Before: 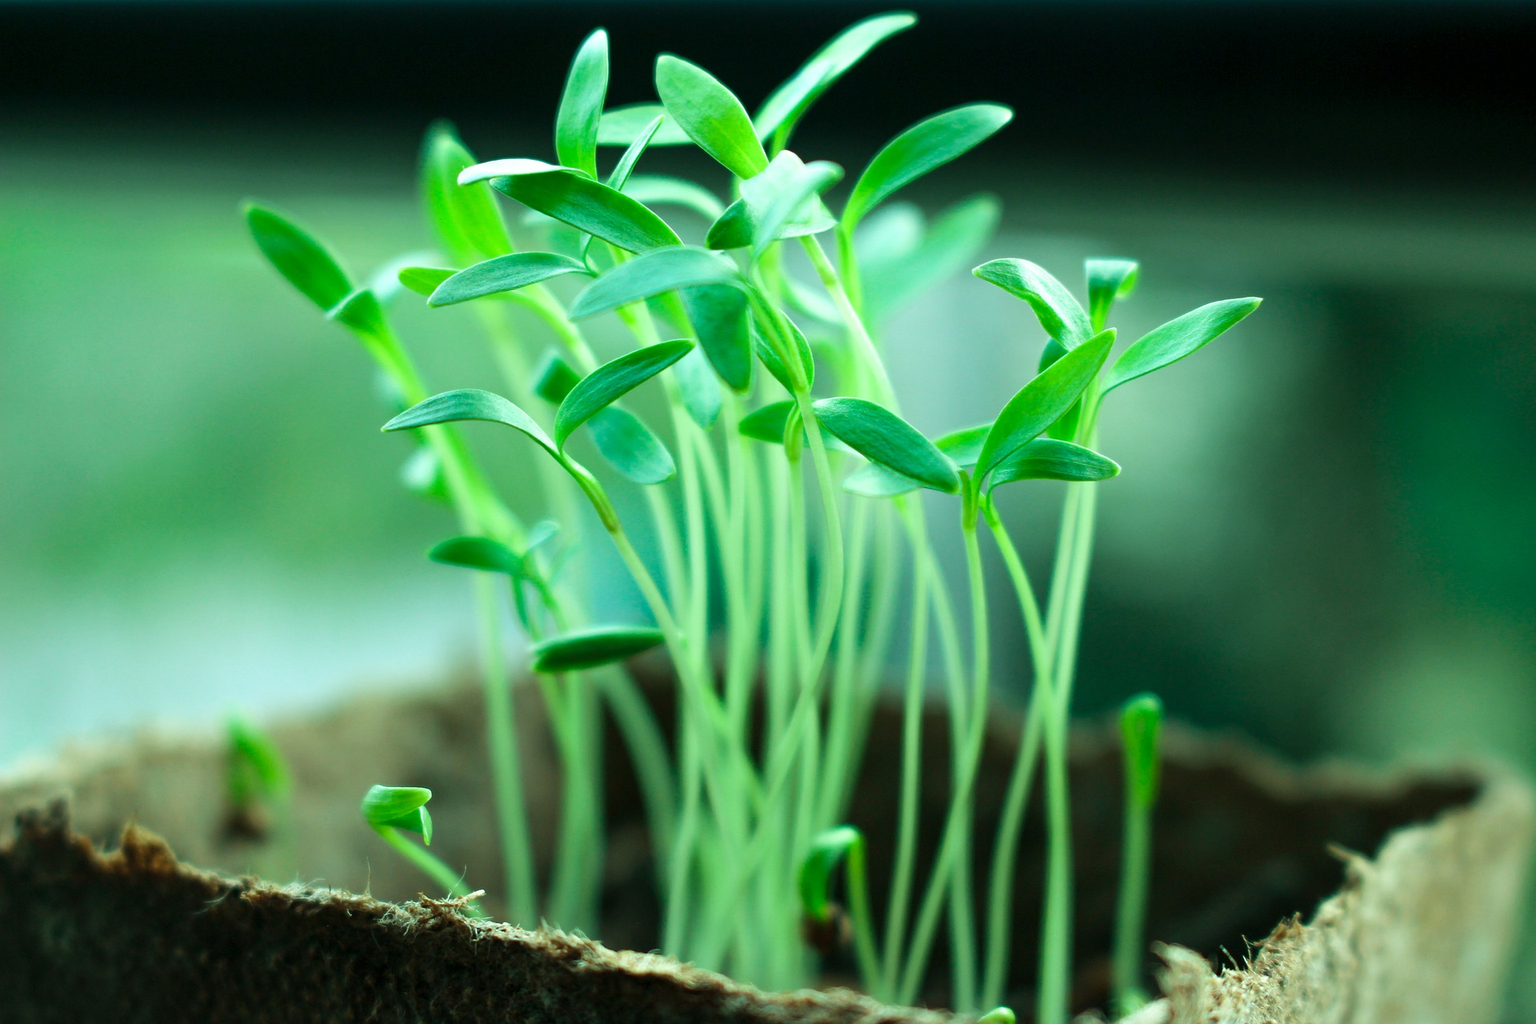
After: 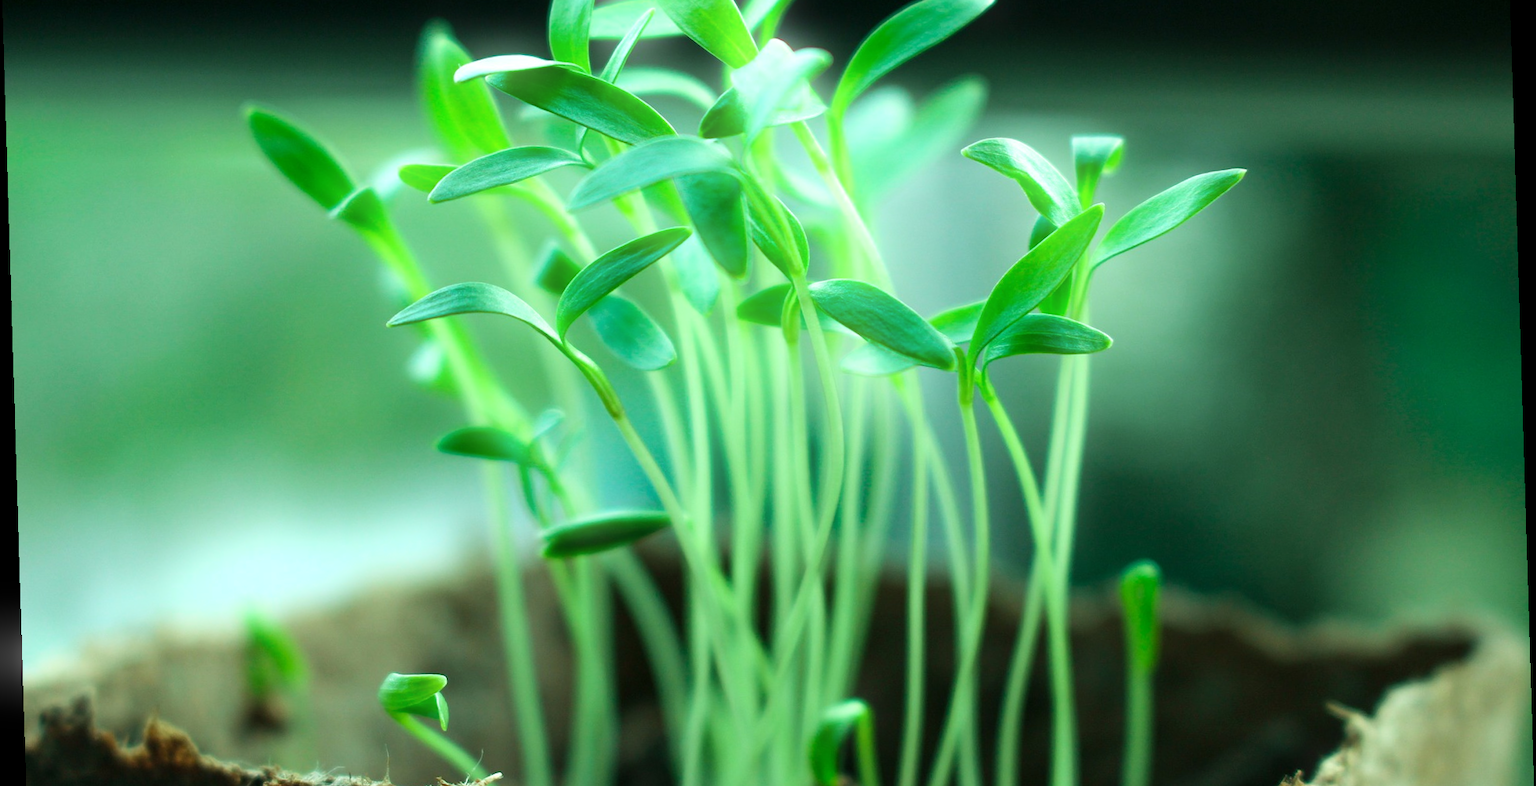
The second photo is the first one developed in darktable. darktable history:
crop and rotate: top 12.5%, bottom 12.5%
bloom: size 5%, threshold 95%, strength 15%
rotate and perspective: rotation -1.75°, automatic cropping off
